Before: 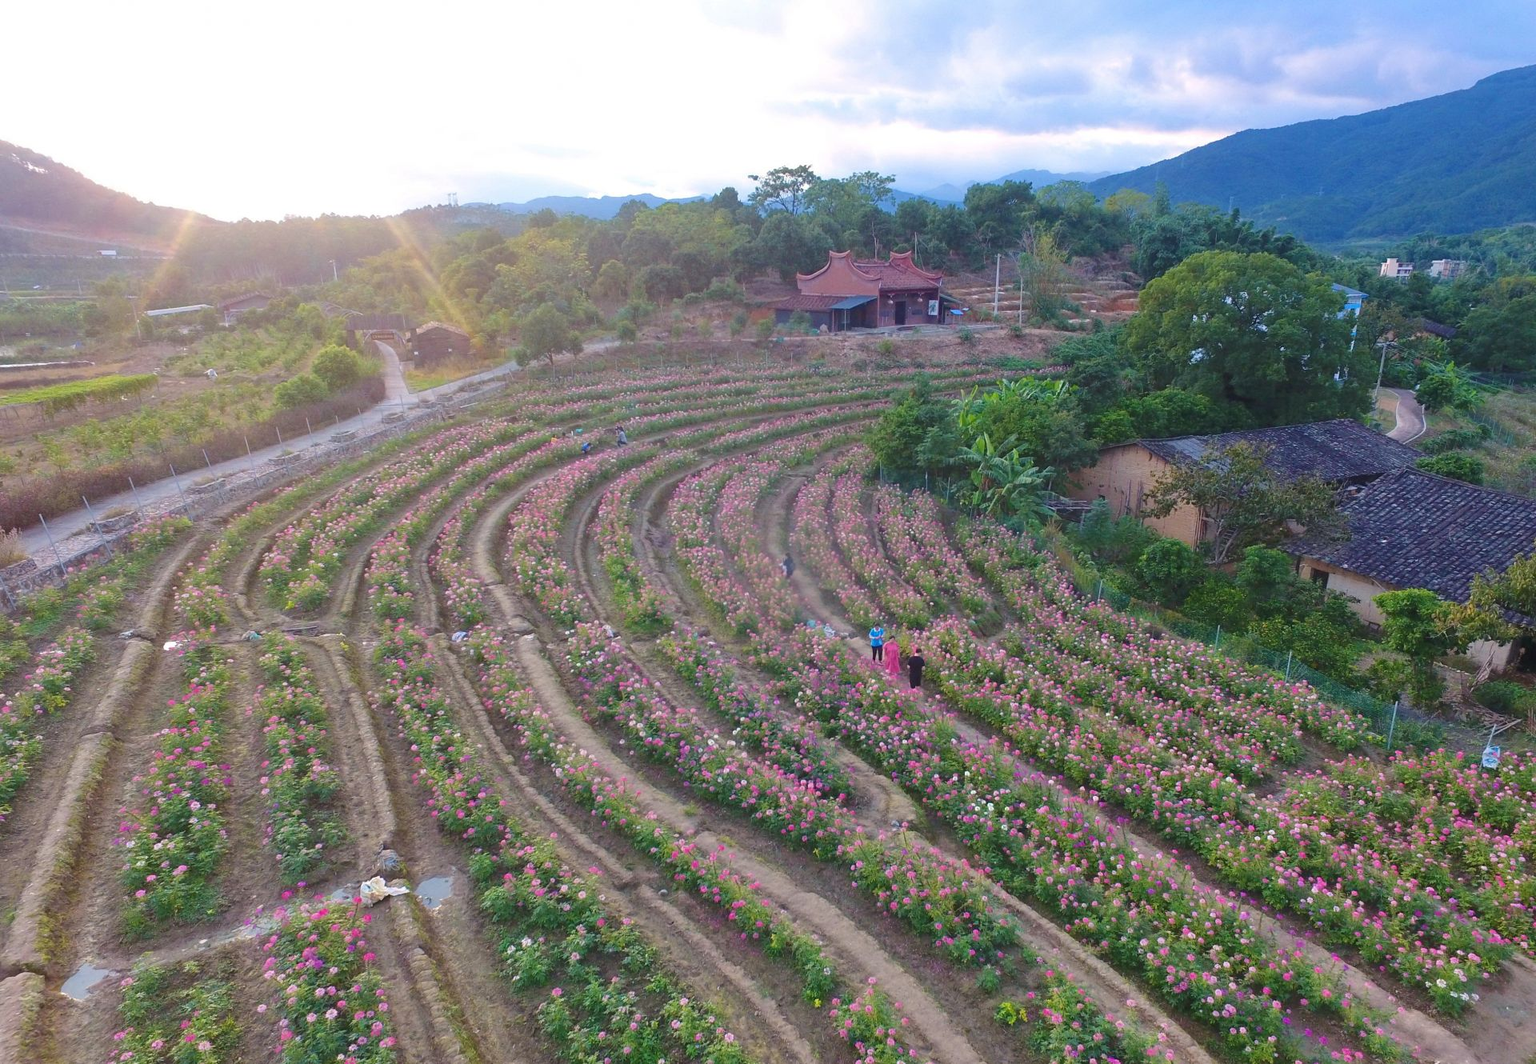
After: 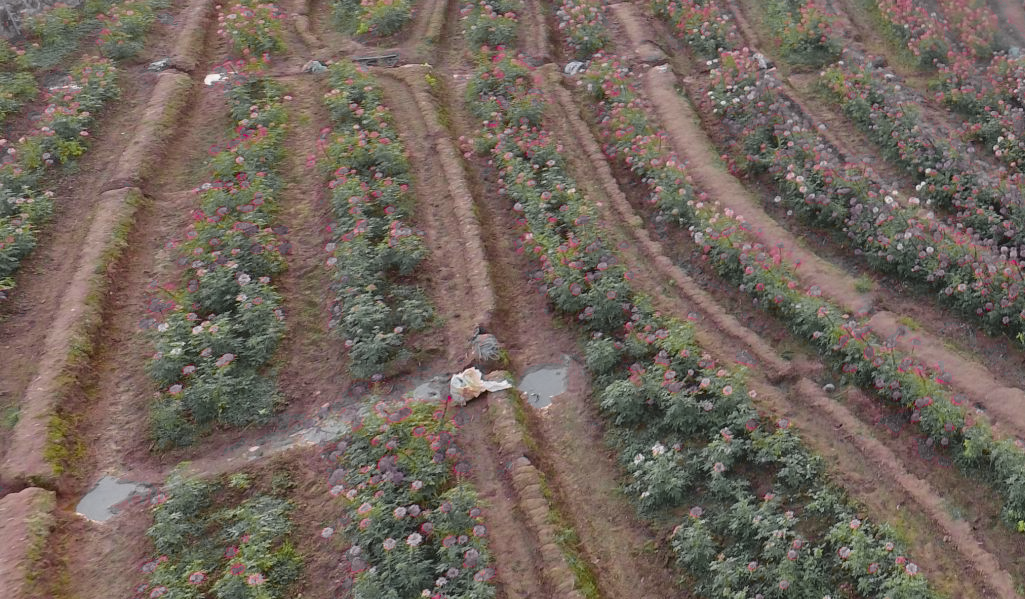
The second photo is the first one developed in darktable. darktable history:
crop and rotate: top 54.778%, right 46.61%, bottom 0.159%
tone curve: curves: ch0 [(0, 0.013) (0.175, 0.11) (0.337, 0.304) (0.498, 0.485) (0.78, 0.742) (0.993, 0.954)]; ch1 [(0, 0) (0.294, 0.184) (0.359, 0.34) (0.362, 0.35) (0.43, 0.41) (0.469, 0.463) (0.495, 0.502) (0.54, 0.563) (0.612, 0.641) (1, 1)]; ch2 [(0, 0) (0.44, 0.437) (0.495, 0.502) (0.524, 0.534) (0.557, 0.56) (0.634, 0.654) (0.728, 0.722) (1, 1)], color space Lab, independent channels, preserve colors none
color zones: curves: ch0 [(0.004, 0.388) (0.125, 0.392) (0.25, 0.404) (0.375, 0.5) (0.5, 0.5) (0.625, 0.5) (0.75, 0.5) (0.875, 0.5)]; ch1 [(0, 0.5) (0.125, 0.5) (0.25, 0.5) (0.375, 0.124) (0.524, 0.124) (0.645, 0.128) (0.789, 0.132) (0.914, 0.096) (0.998, 0.068)]
